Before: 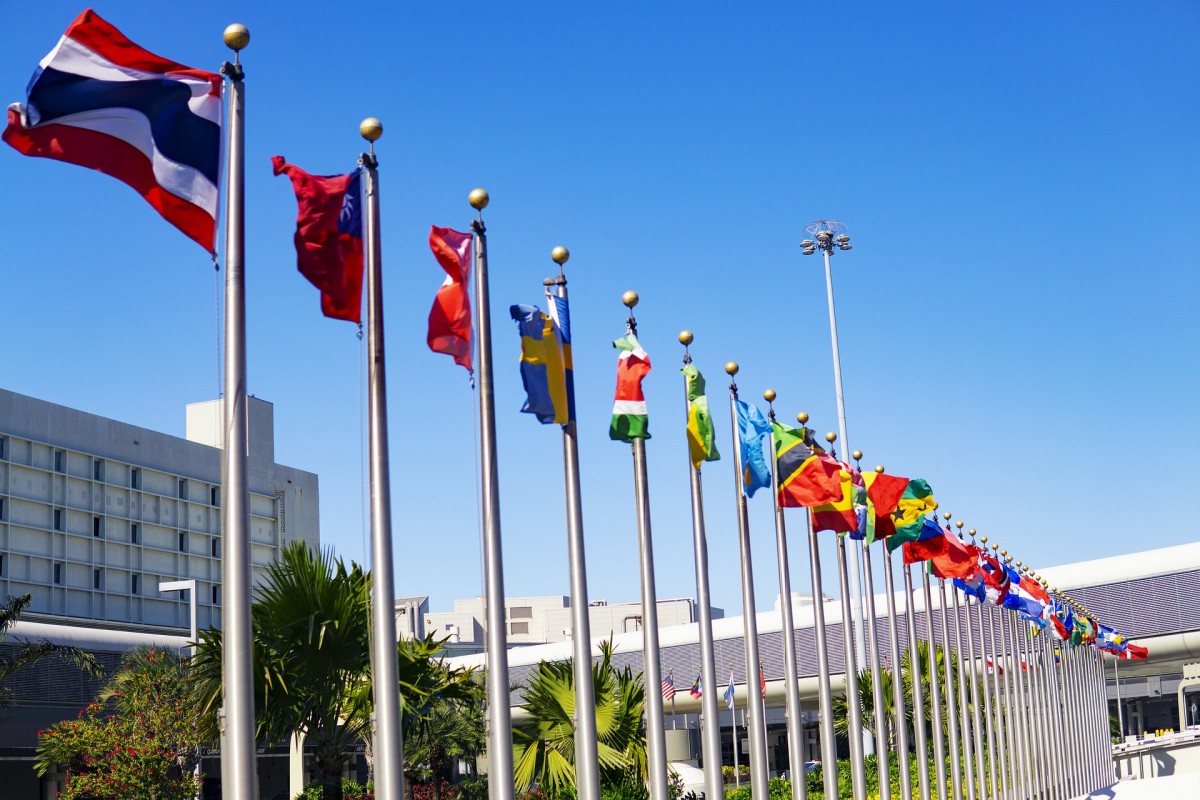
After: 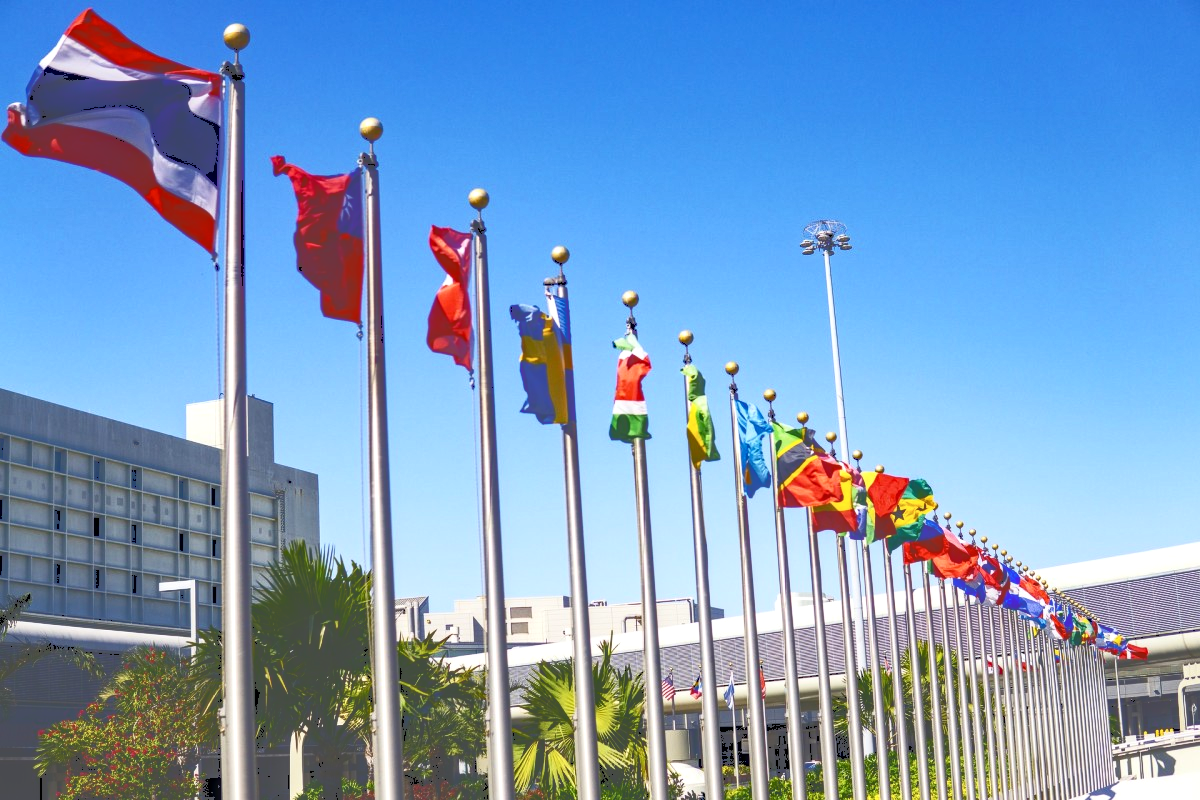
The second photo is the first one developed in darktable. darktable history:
haze removal: adaptive false
tone curve: curves: ch0 [(0, 0) (0.003, 0.319) (0.011, 0.319) (0.025, 0.323) (0.044, 0.323) (0.069, 0.327) (0.1, 0.33) (0.136, 0.338) (0.177, 0.348) (0.224, 0.361) (0.277, 0.374) (0.335, 0.398) (0.399, 0.444) (0.468, 0.516) (0.543, 0.595) (0.623, 0.694) (0.709, 0.793) (0.801, 0.883) (0.898, 0.942) (1, 1)], color space Lab, independent channels, preserve colors none
local contrast: detail 130%
